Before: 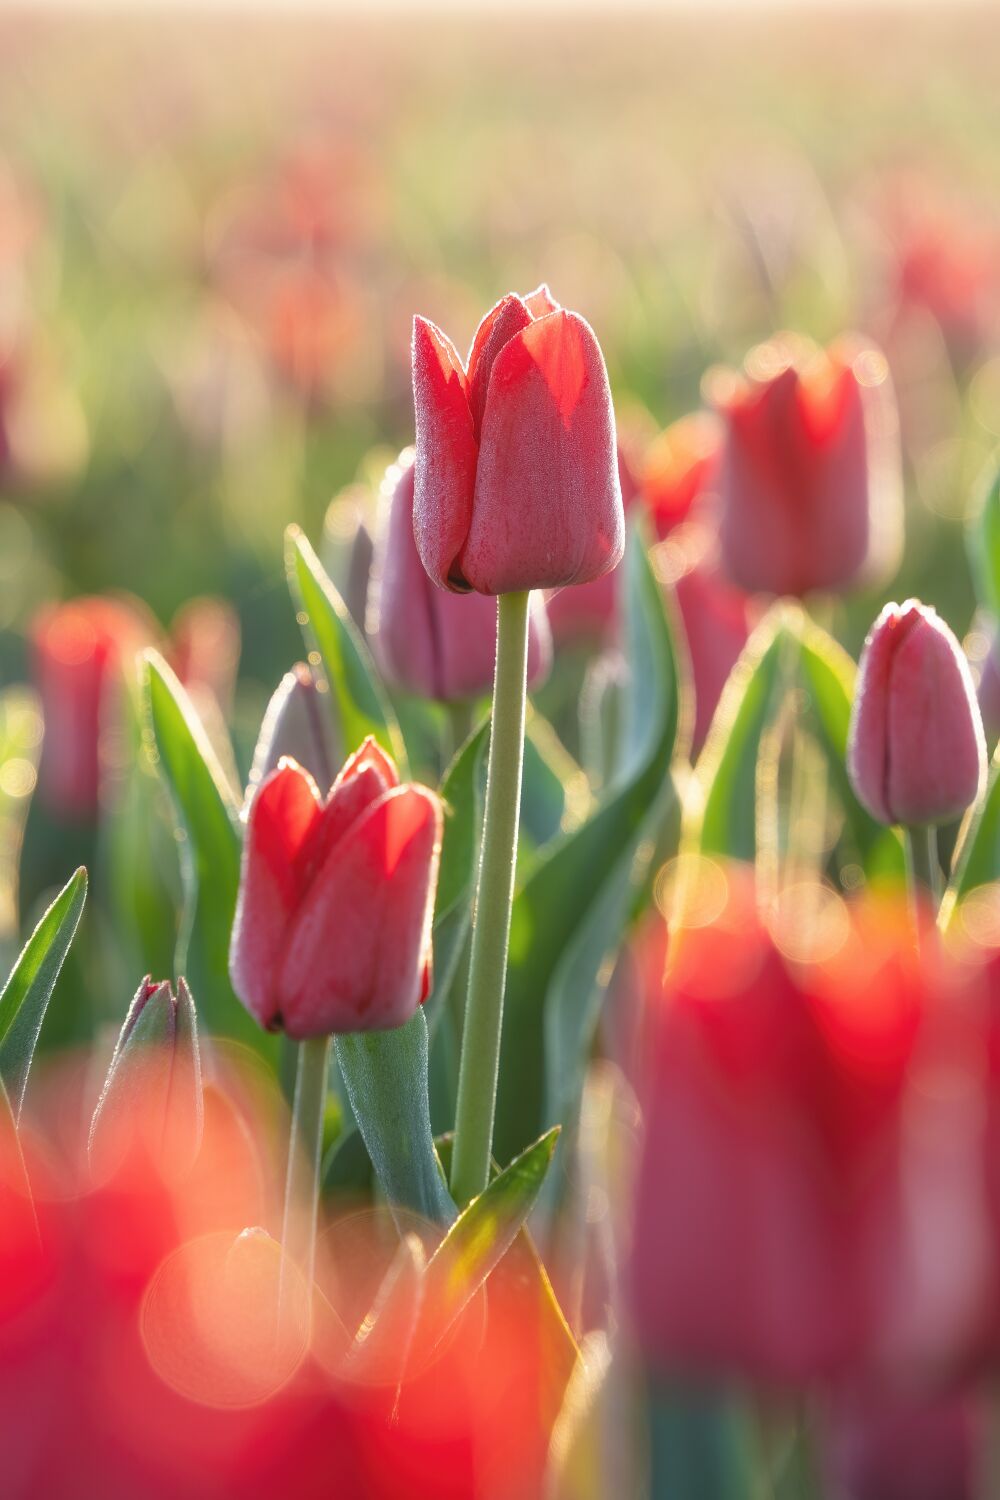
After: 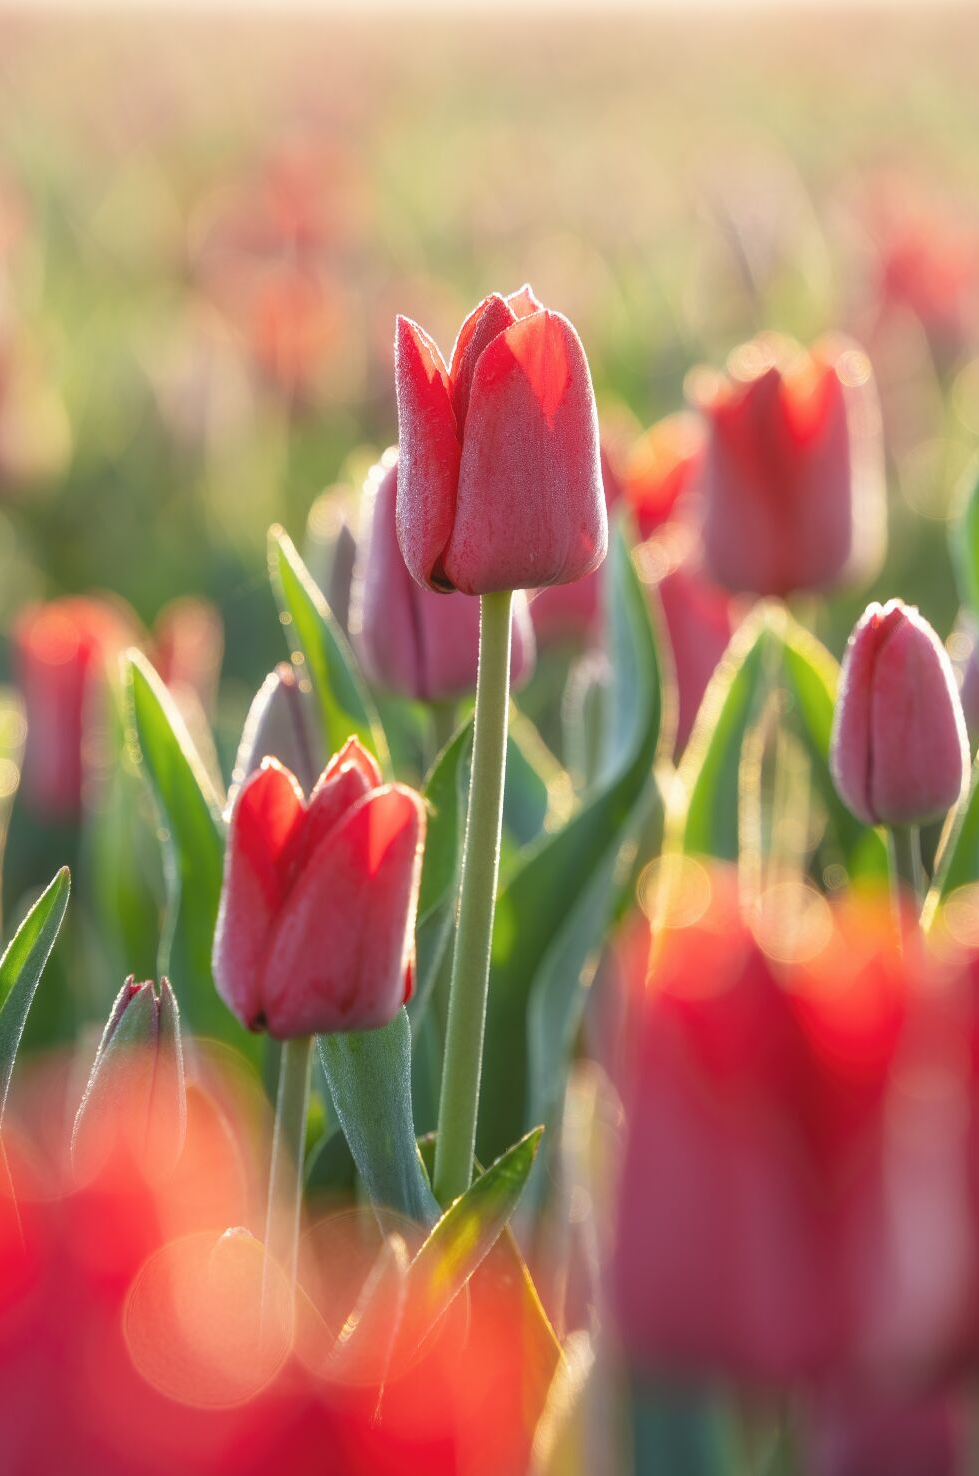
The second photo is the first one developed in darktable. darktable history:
crop: left 1.733%, right 0.288%, bottom 1.566%
